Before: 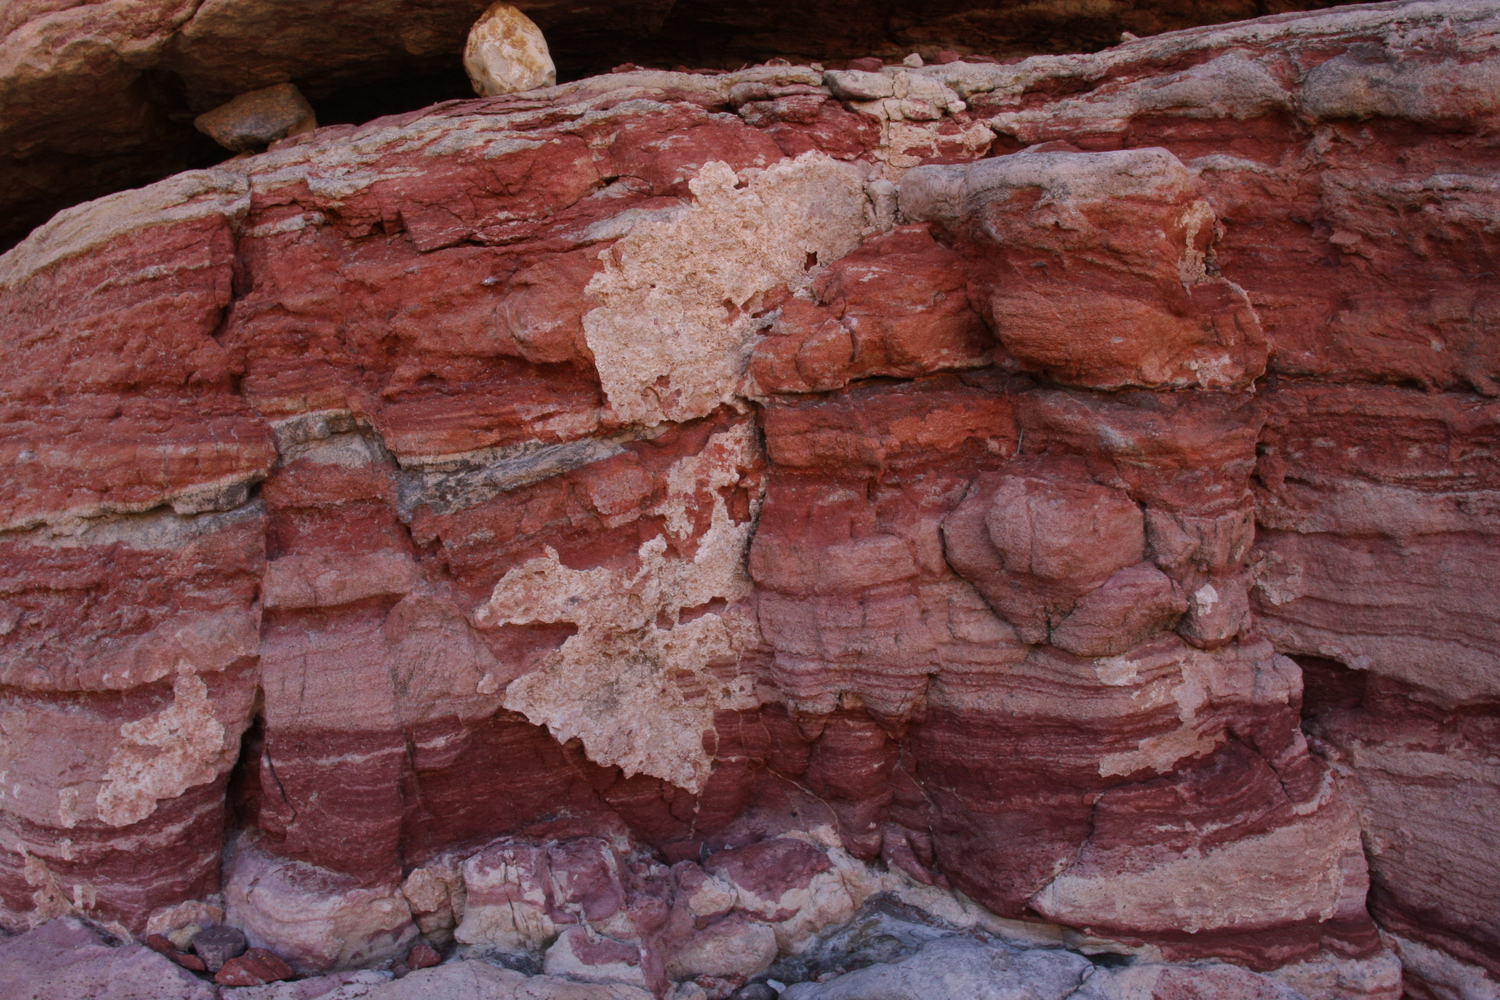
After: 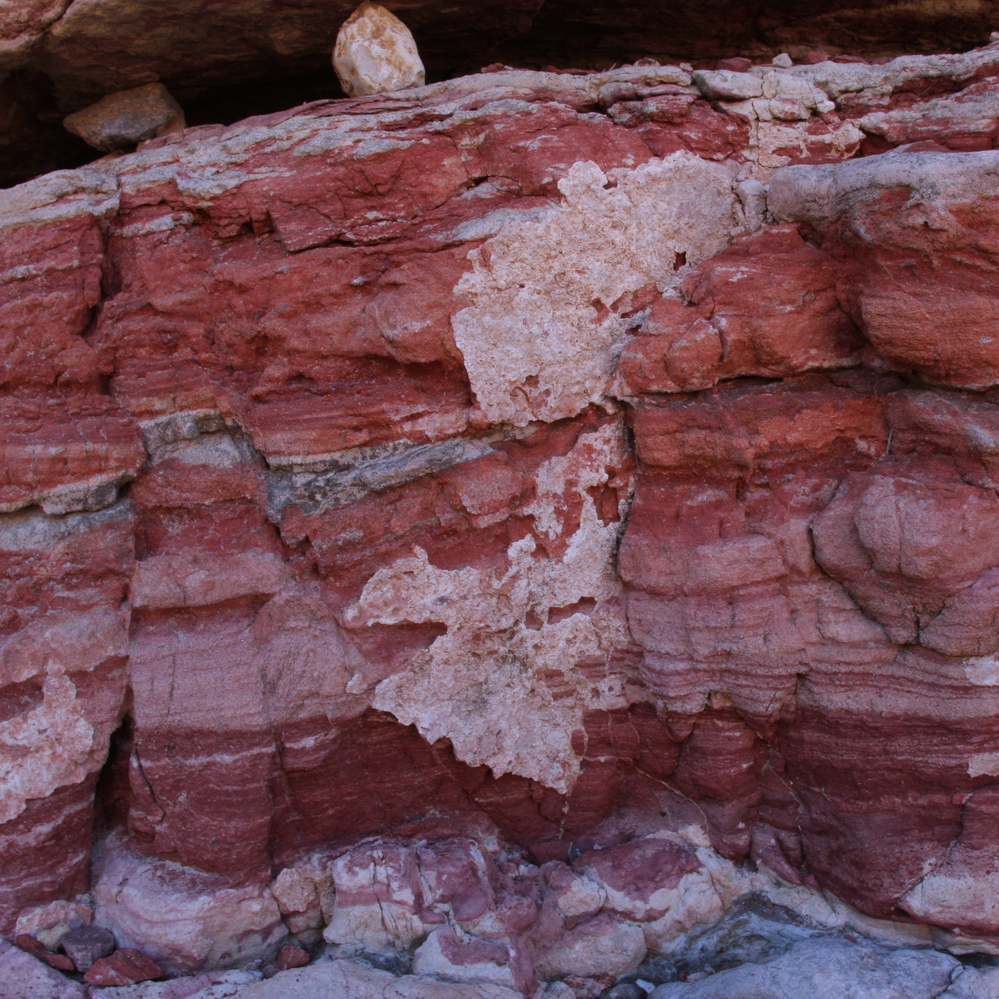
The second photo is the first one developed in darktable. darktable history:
crop and rotate: left 8.786%, right 24.548%
color correction: highlights a* -2.24, highlights b* -18.1
